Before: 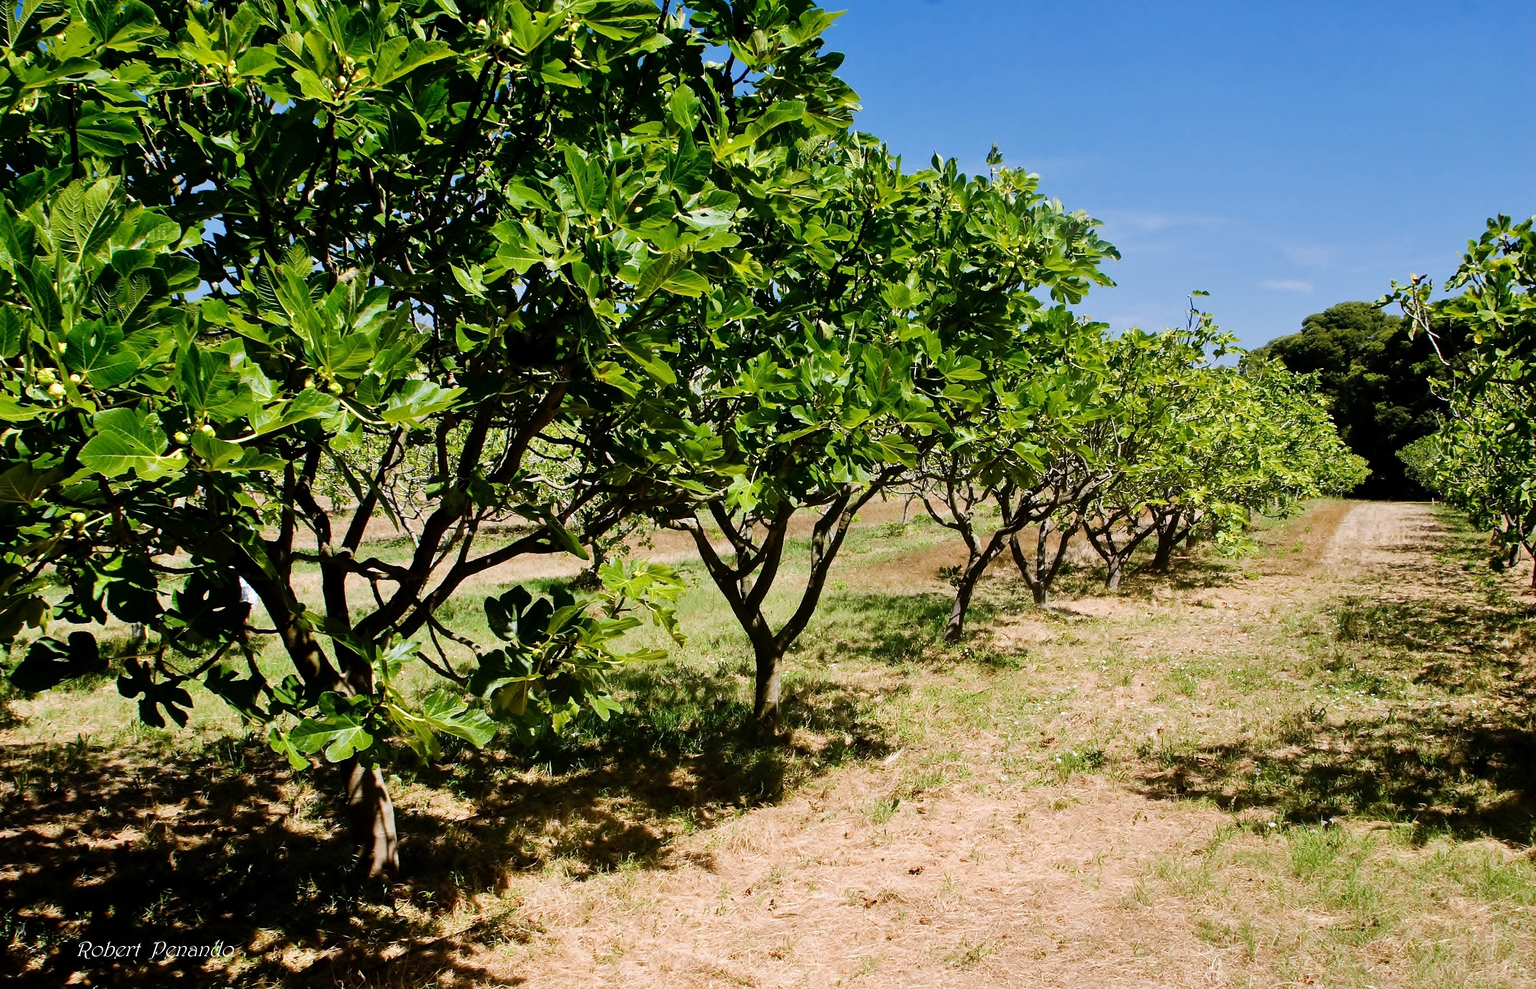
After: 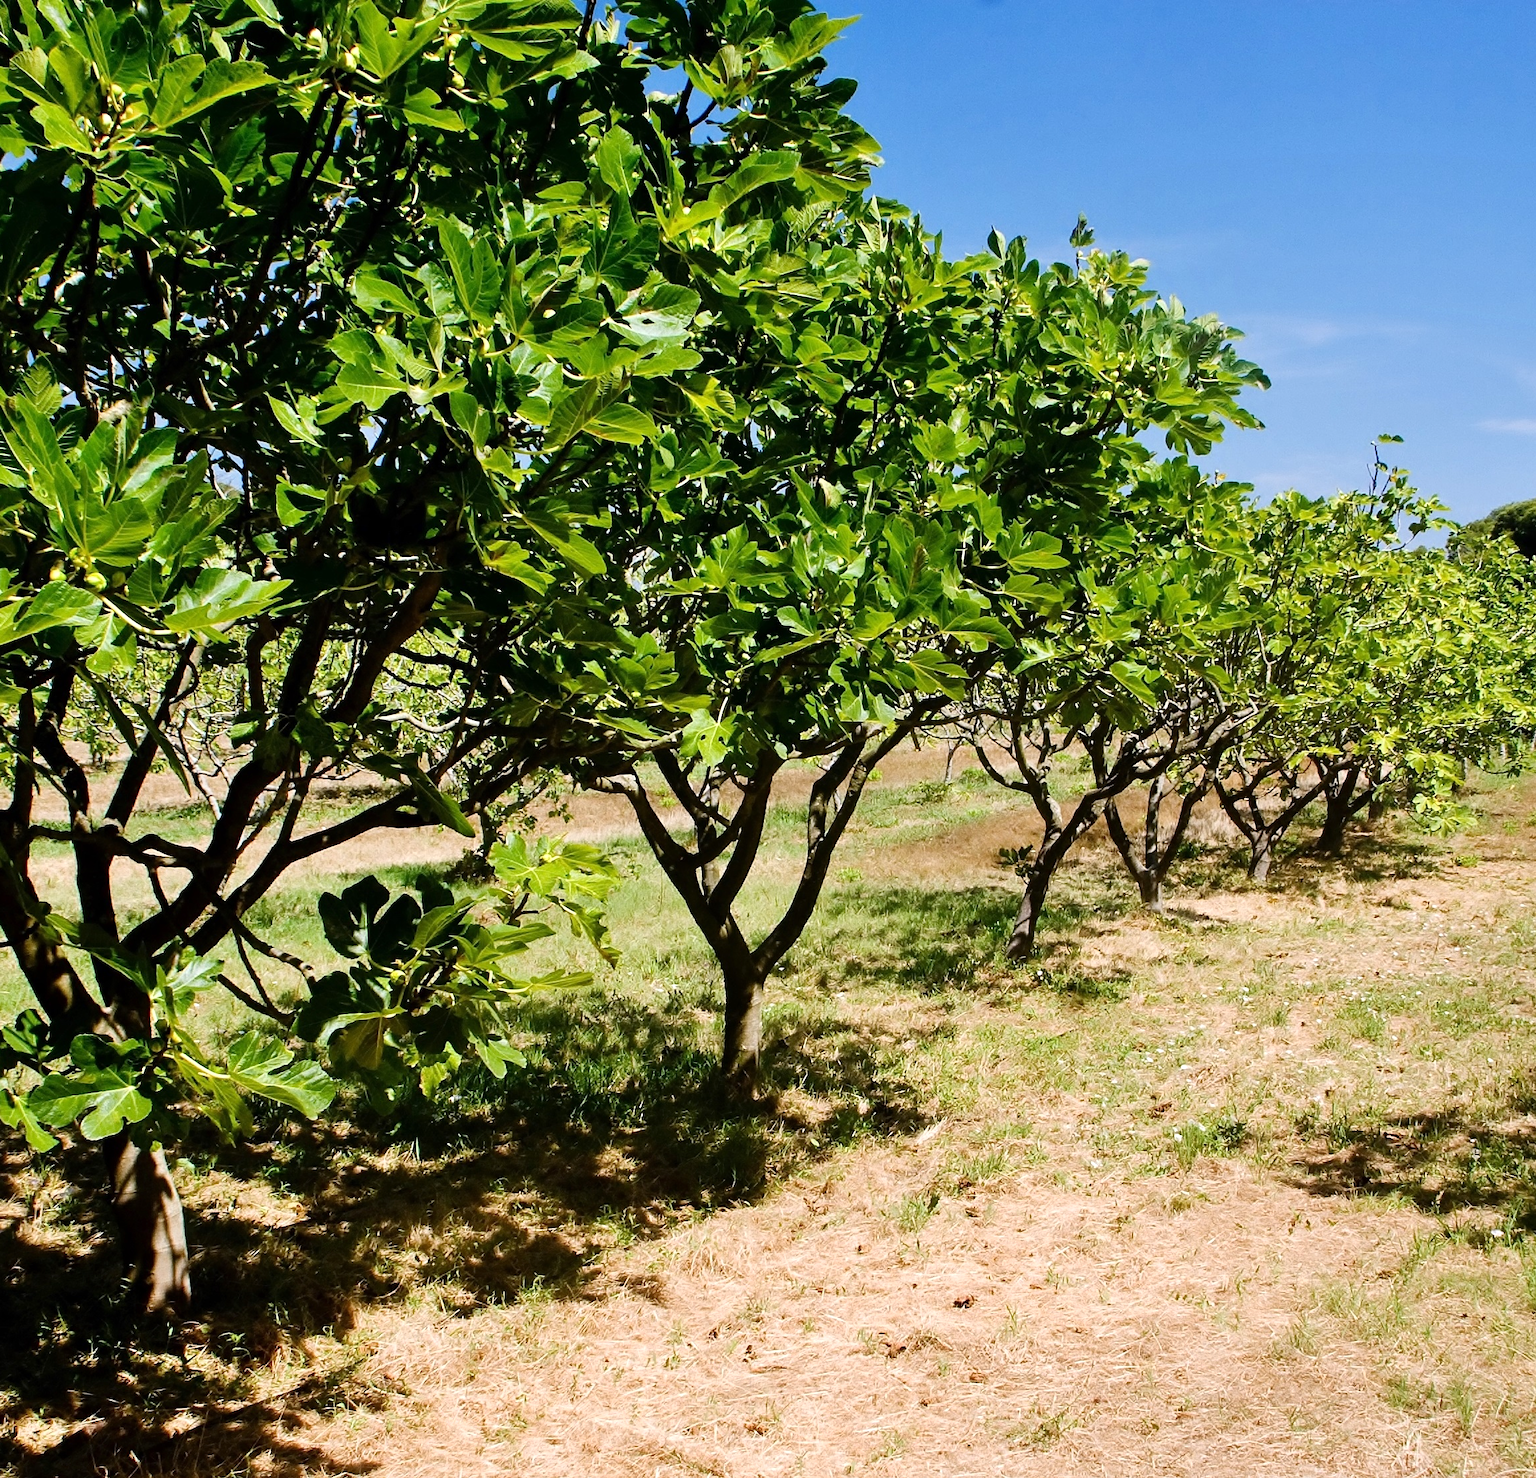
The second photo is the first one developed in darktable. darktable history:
crop and rotate: left 17.732%, right 15.423%
exposure: exposure 0.2 EV, compensate highlight preservation false
